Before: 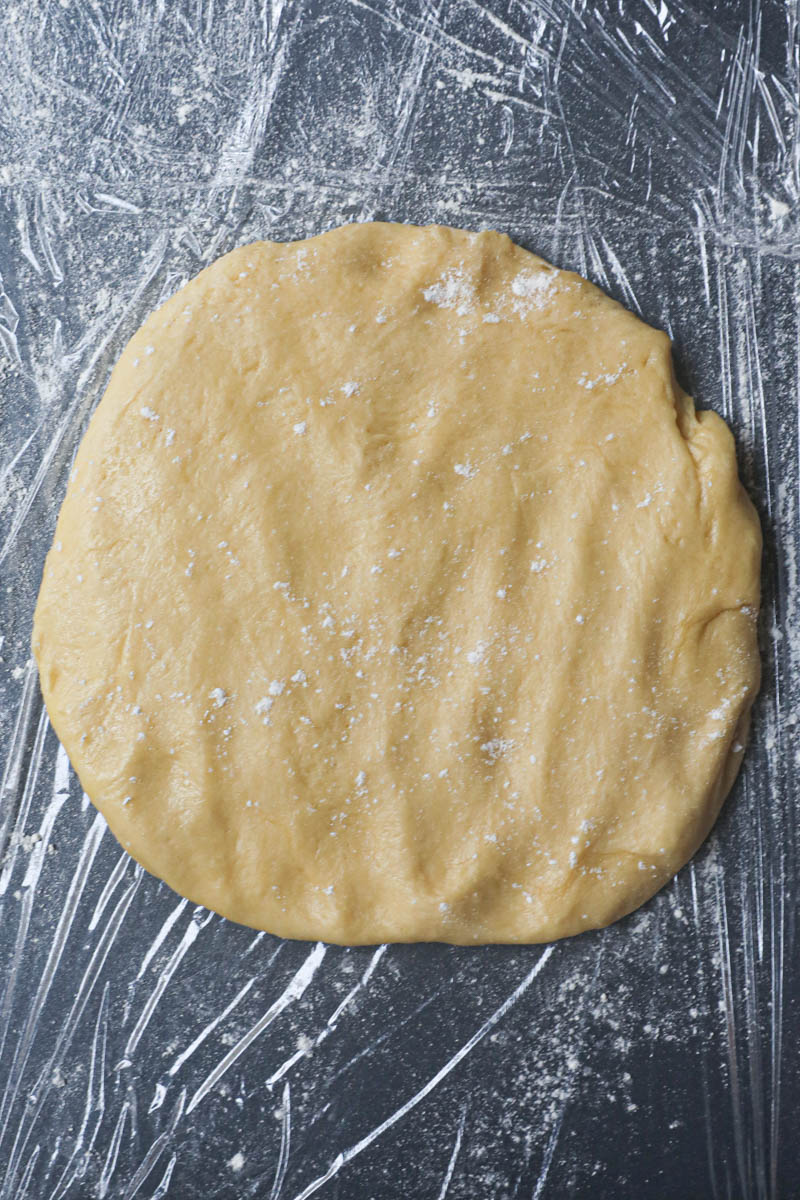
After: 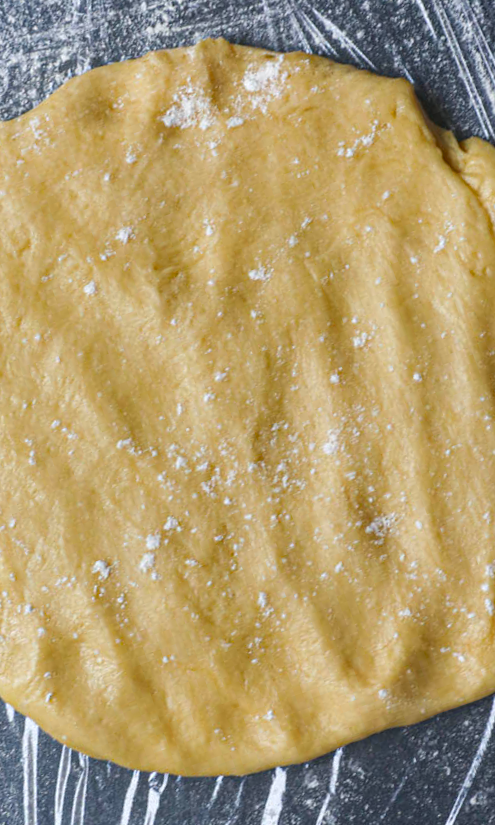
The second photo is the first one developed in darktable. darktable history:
shadows and highlights: shadows 31.87, highlights -31.98, soften with gaussian
color balance rgb: perceptual saturation grading › global saturation 30.982%
local contrast: on, module defaults
crop and rotate: angle 19.15°, left 6.864%, right 4.103%, bottom 1.112%
